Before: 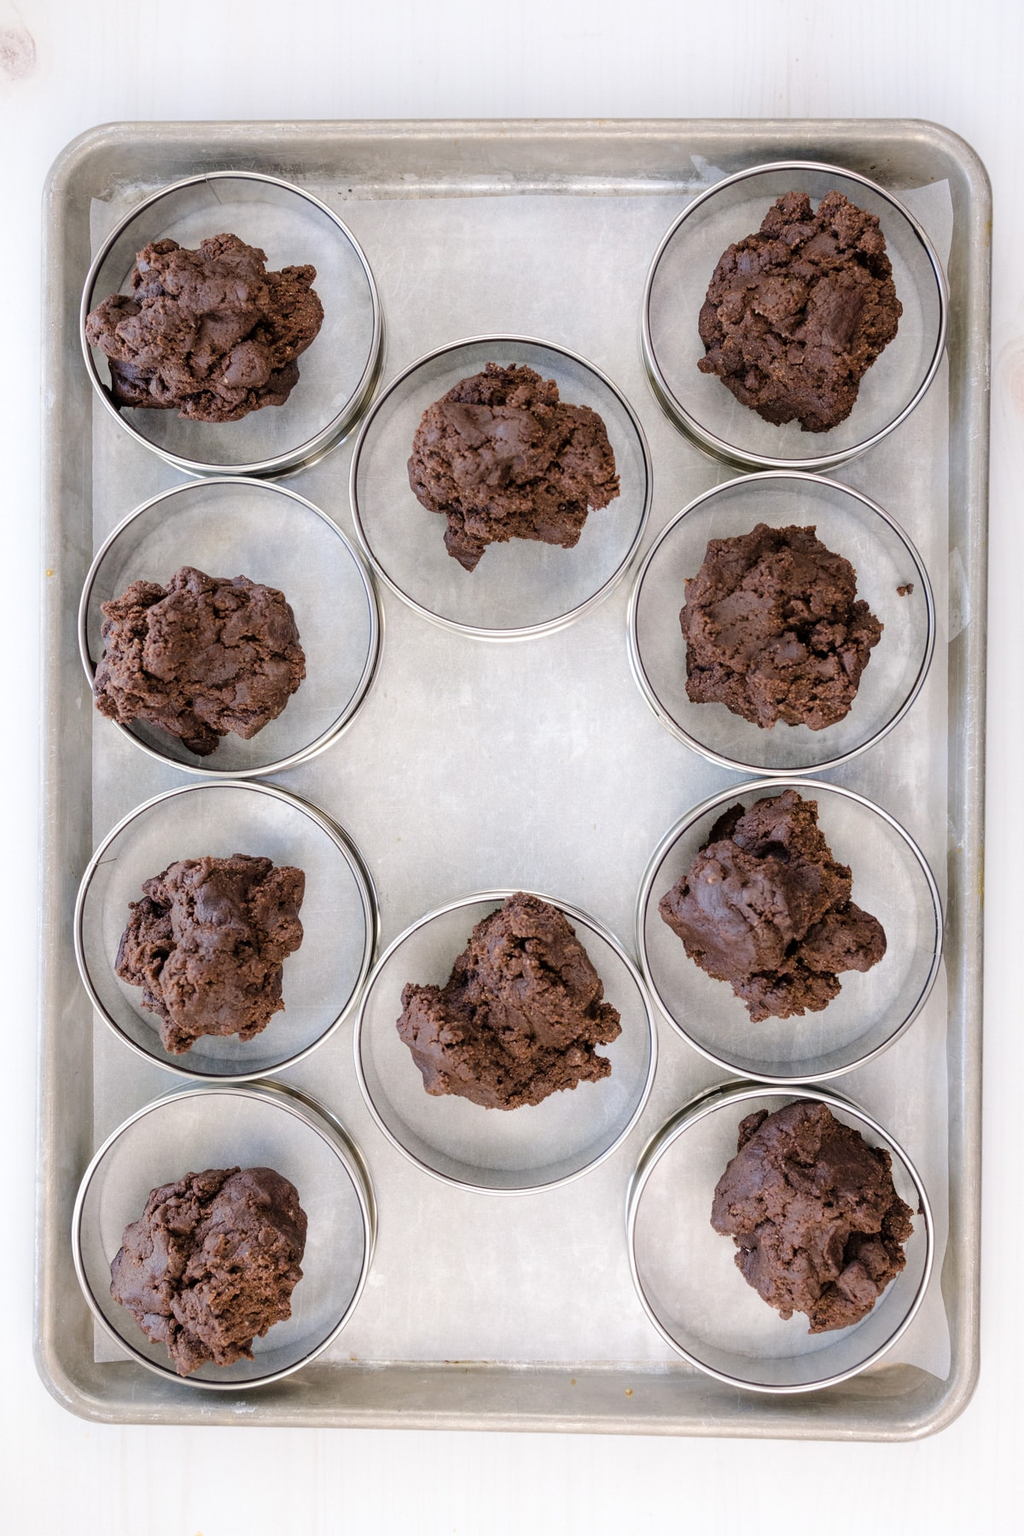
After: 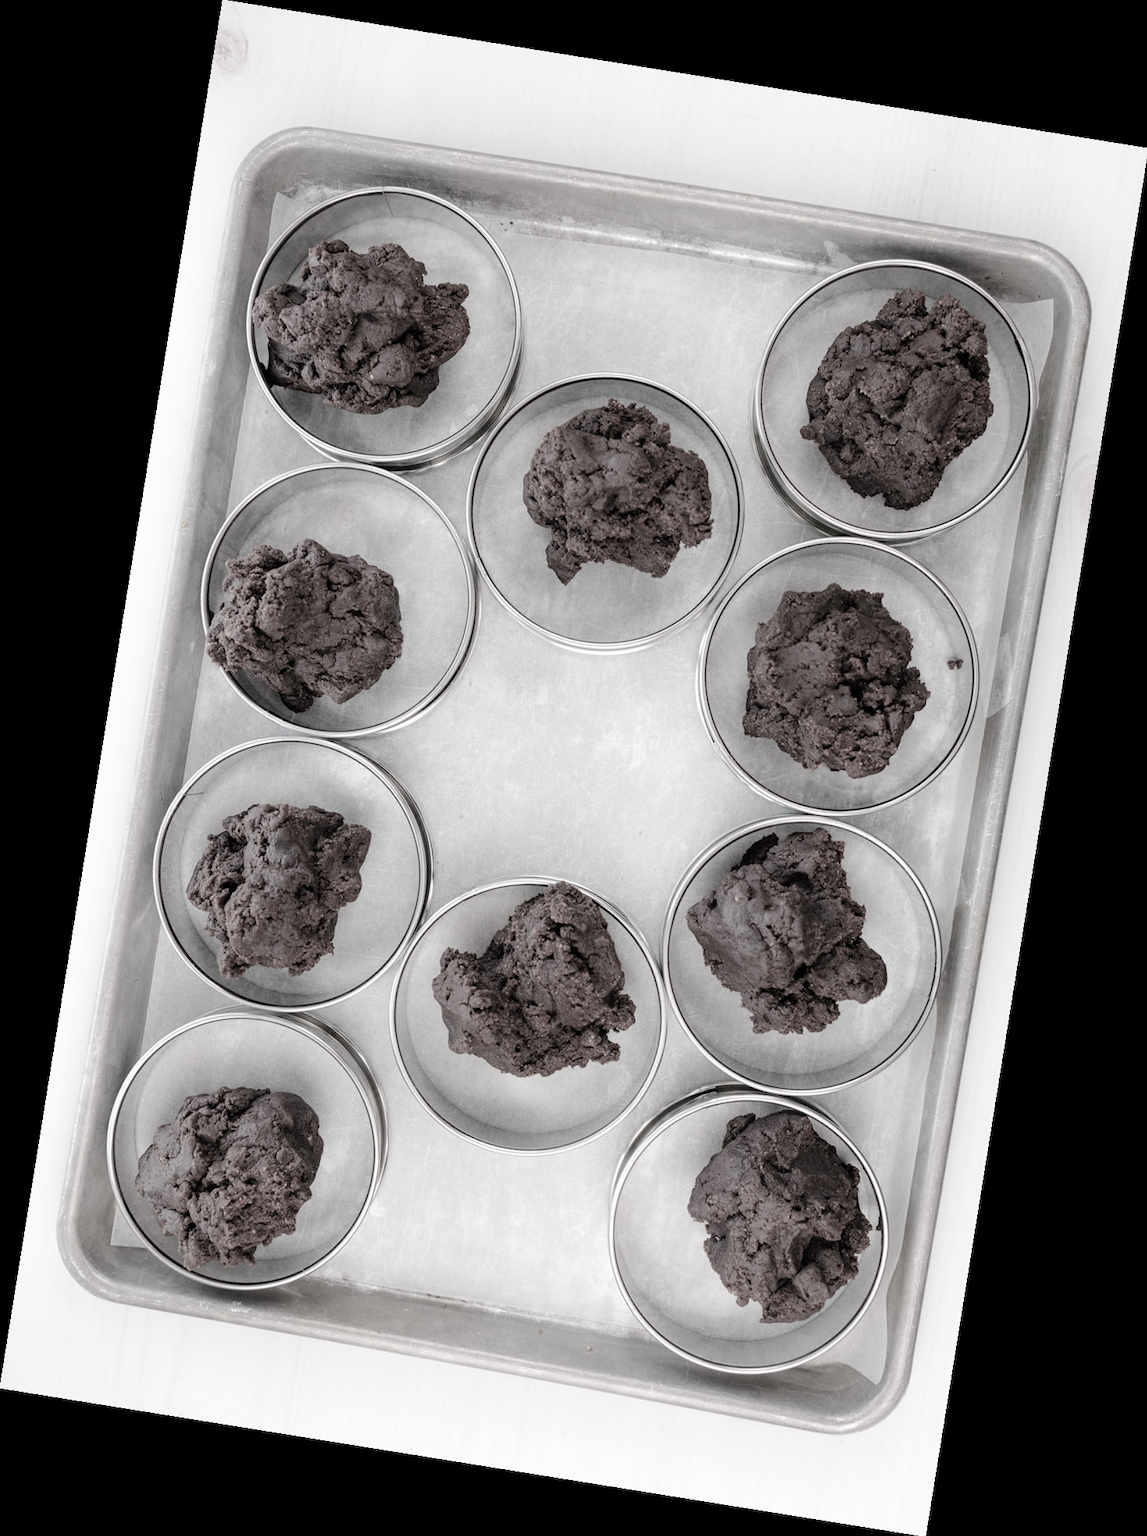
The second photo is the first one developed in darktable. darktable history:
rotate and perspective: rotation 9.12°, automatic cropping off
color contrast: green-magenta contrast 0.3, blue-yellow contrast 0.15
